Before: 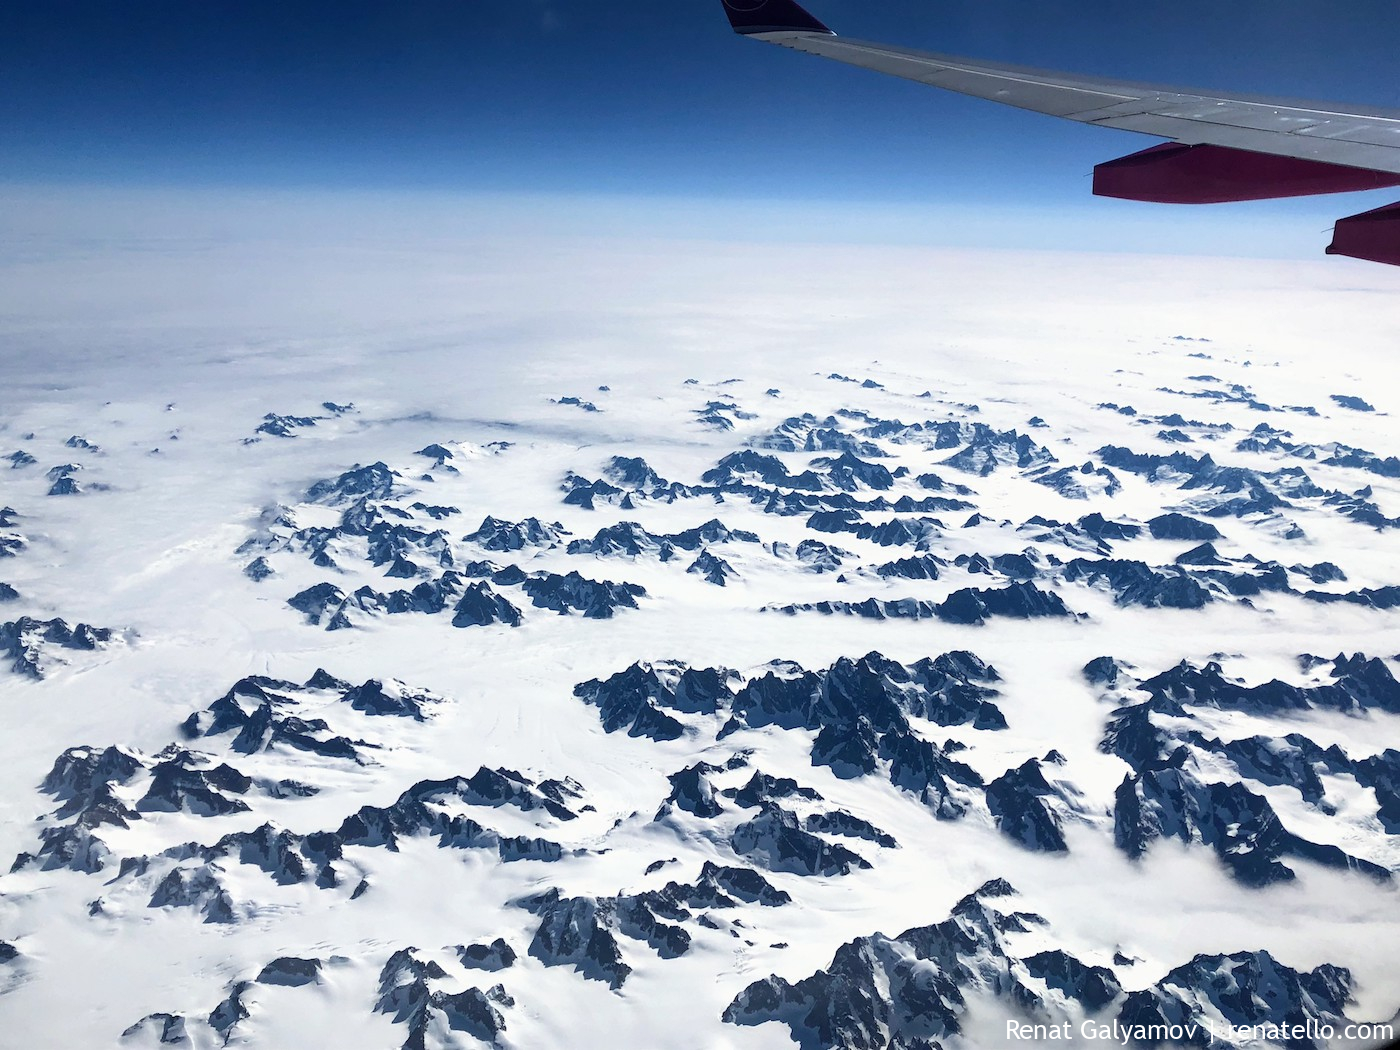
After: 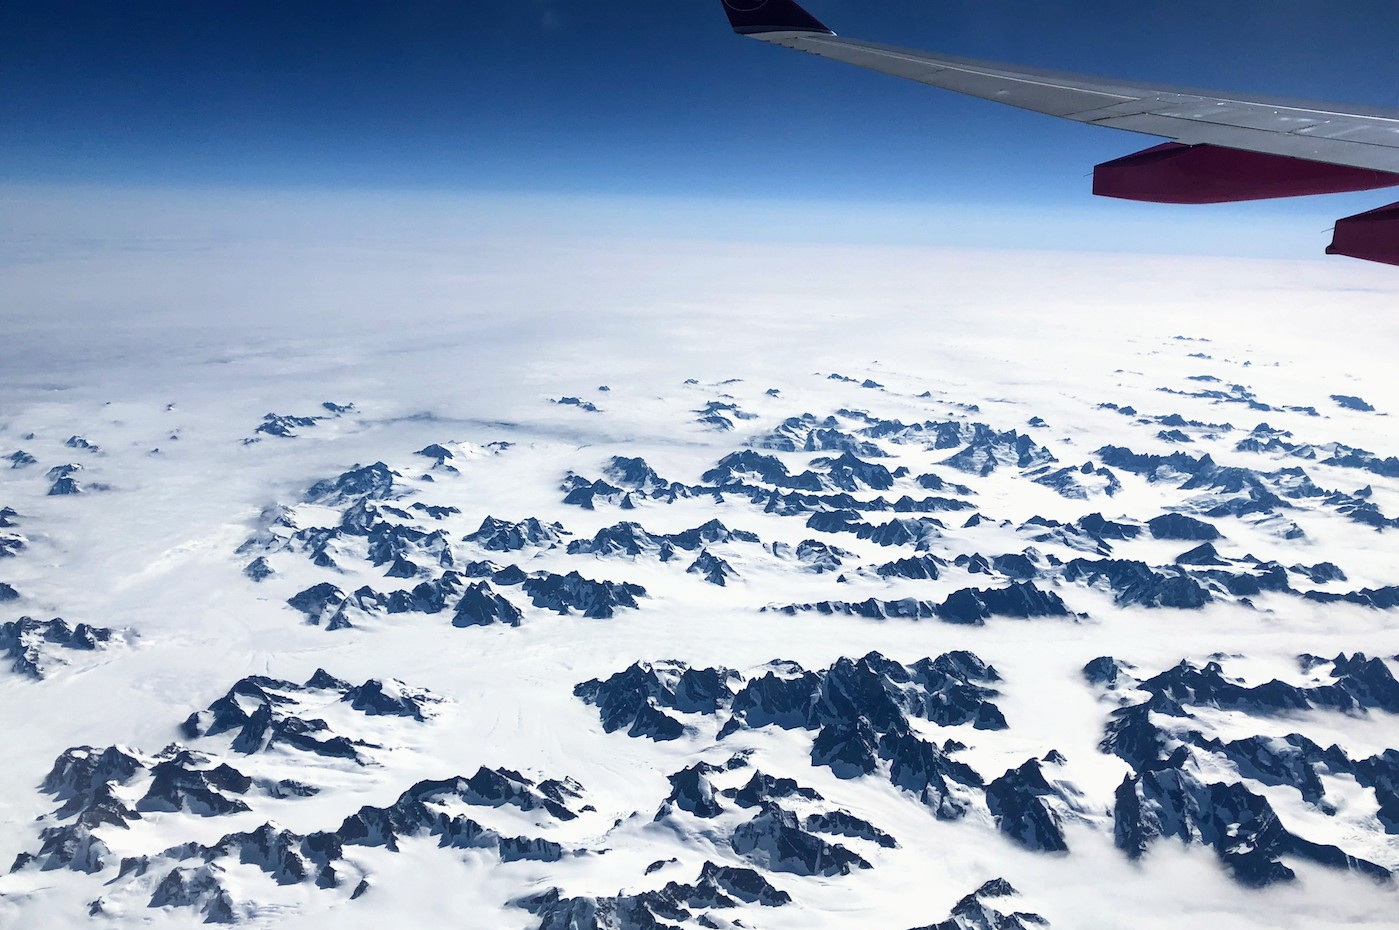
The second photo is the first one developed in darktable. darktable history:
crop and rotate: top 0%, bottom 11.348%
